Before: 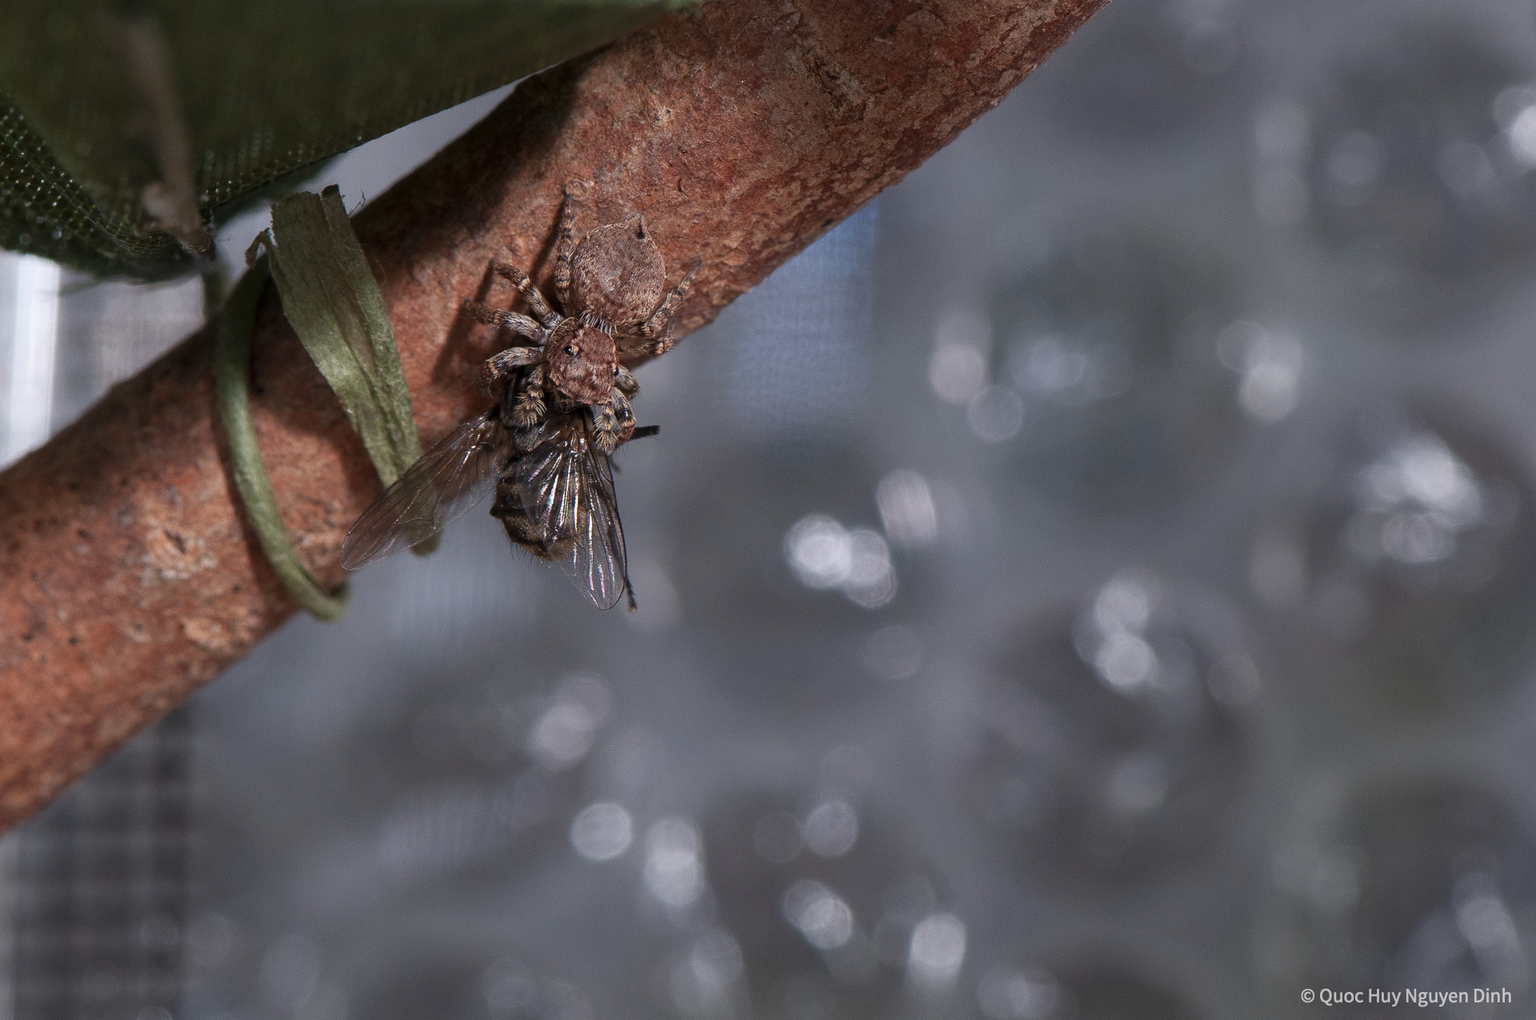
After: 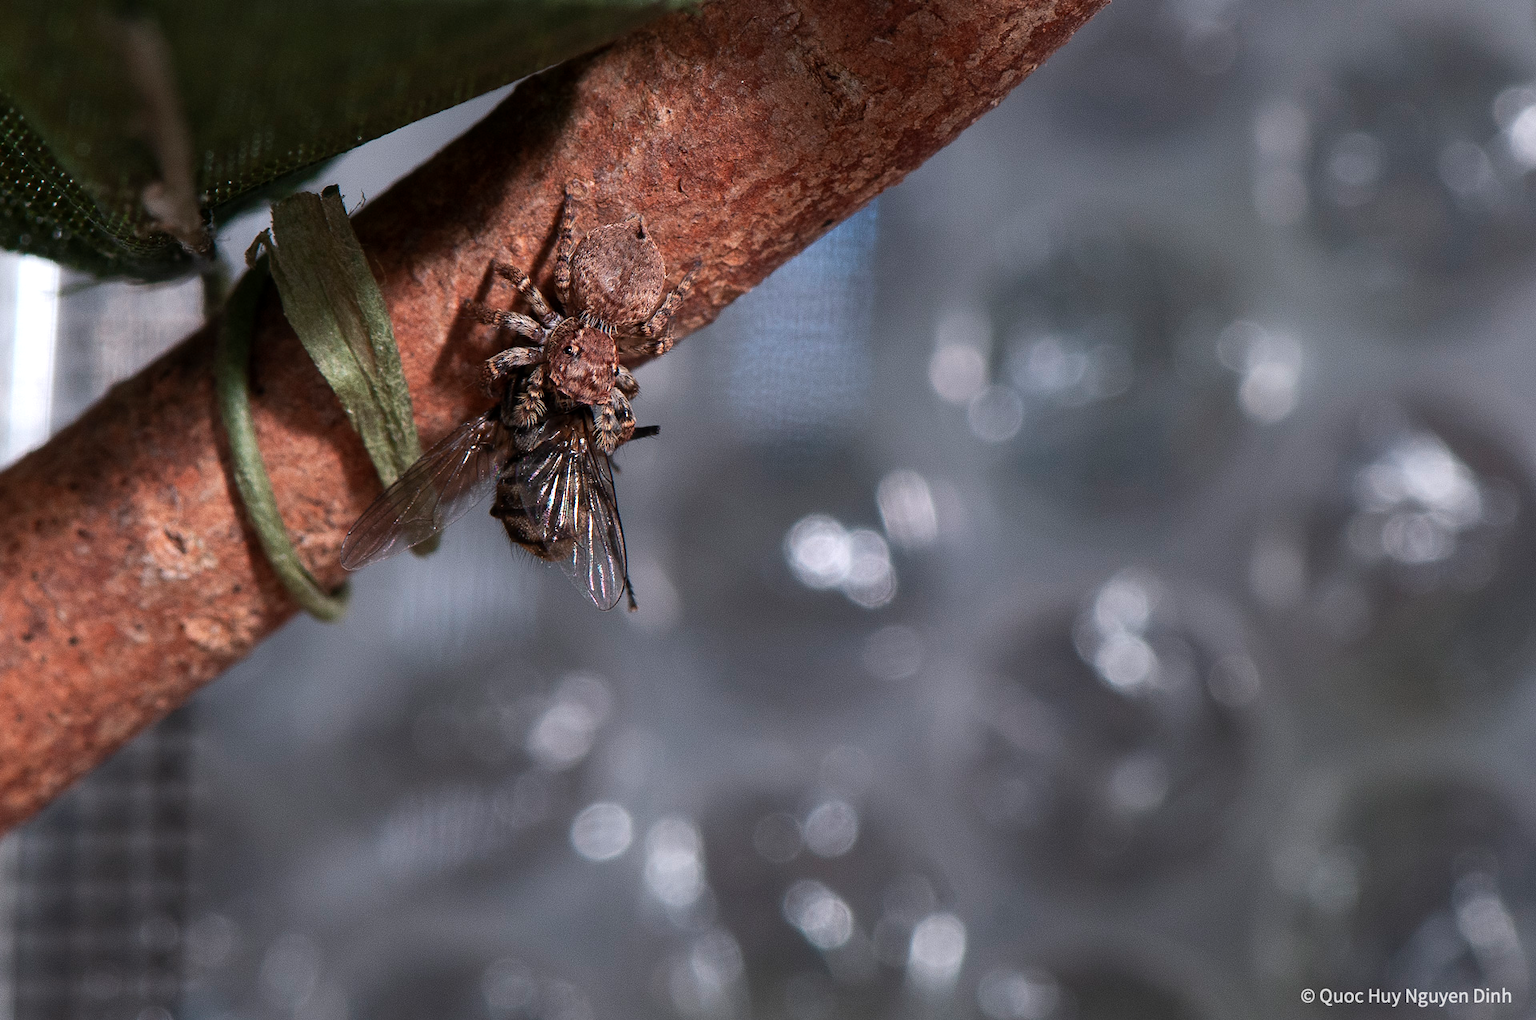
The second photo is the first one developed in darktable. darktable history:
tone equalizer: -8 EV -0.431 EV, -7 EV -0.408 EV, -6 EV -0.312 EV, -5 EV -0.235 EV, -3 EV 0.255 EV, -2 EV 0.353 EV, -1 EV 0.414 EV, +0 EV 0.421 EV, edges refinement/feathering 500, mask exposure compensation -1.57 EV, preserve details no
